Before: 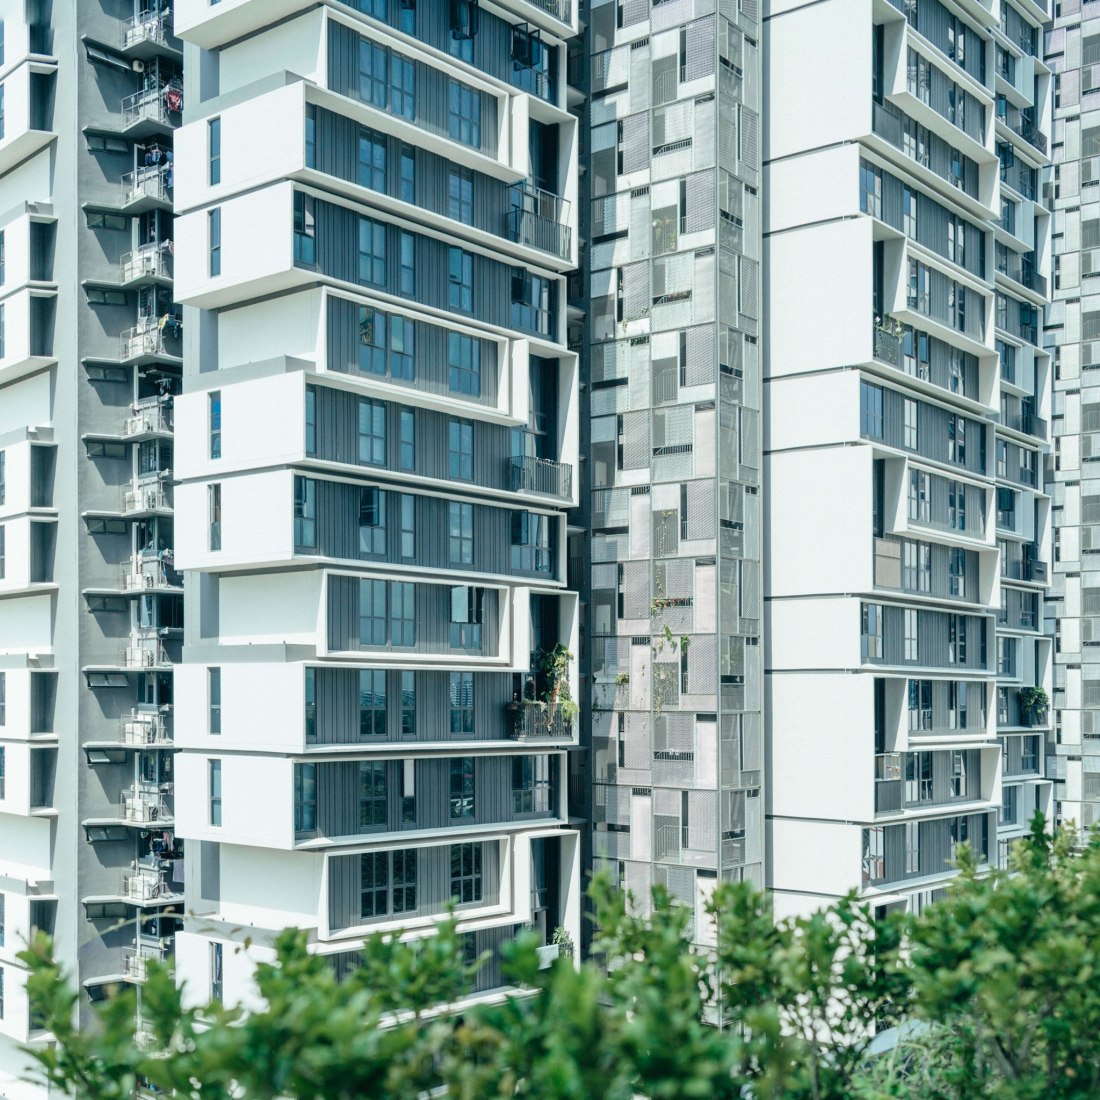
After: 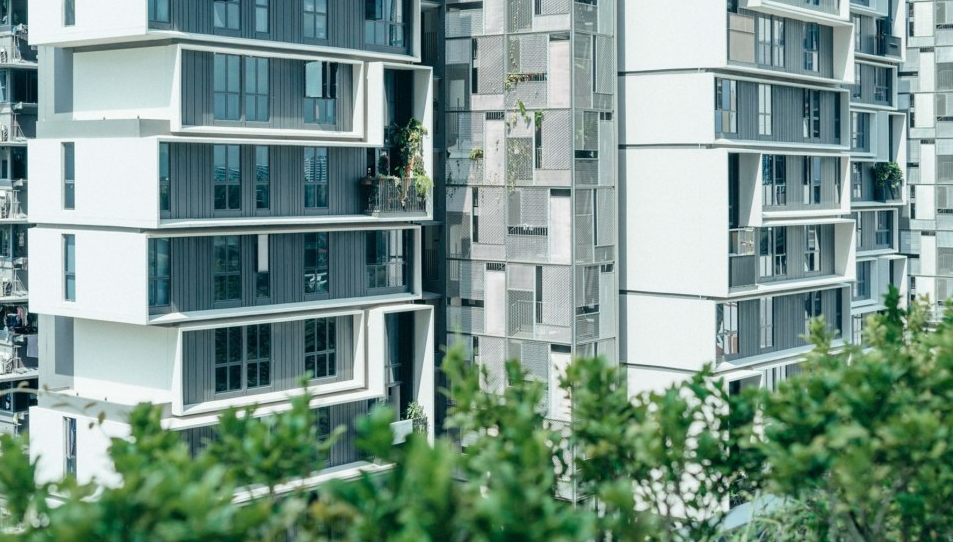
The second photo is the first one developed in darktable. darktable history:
crop and rotate: left 13.321%, top 47.756%, bottom 2.923%
